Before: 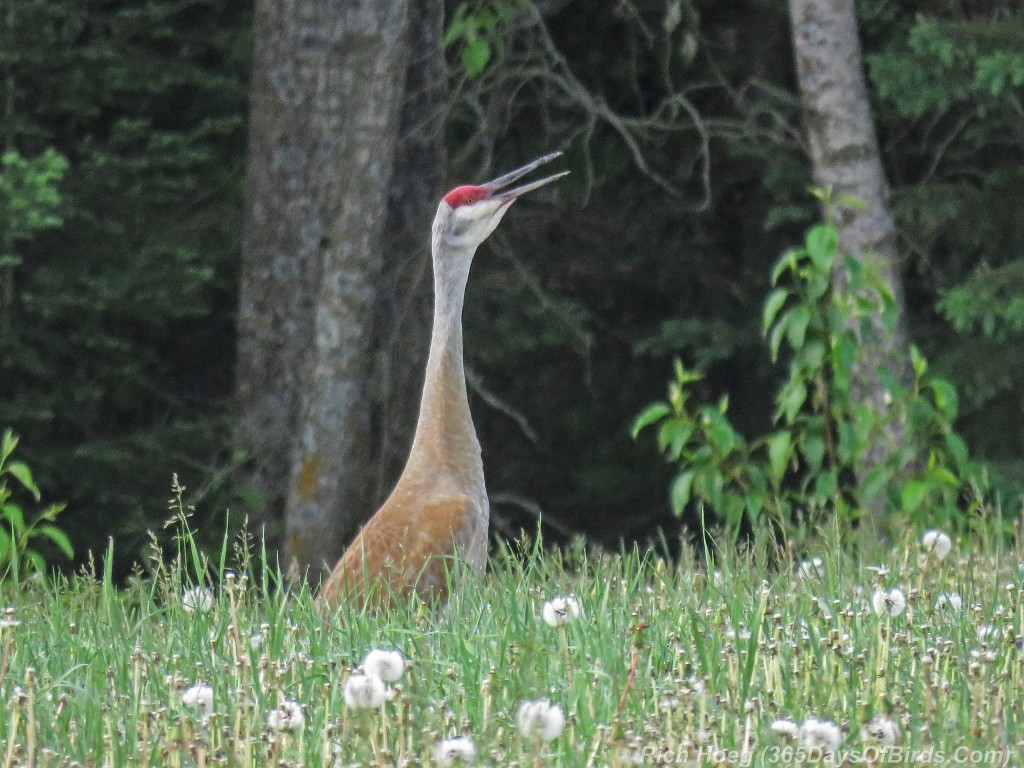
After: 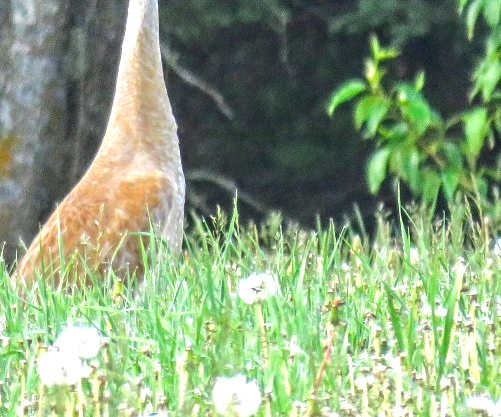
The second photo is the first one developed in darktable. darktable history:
local contrast: on, module defaults
crop: left 29.755%, top 42.158%, right 21.265%, bottom 3.512%
exposure: black level correction 0, exposure 1.009 EV, compensate highlight preservation false
color balance rgb: global offset › chroma 0.055%, global offset › hue 253.59°, perceptual saturation grading › global saturation 25.455%
